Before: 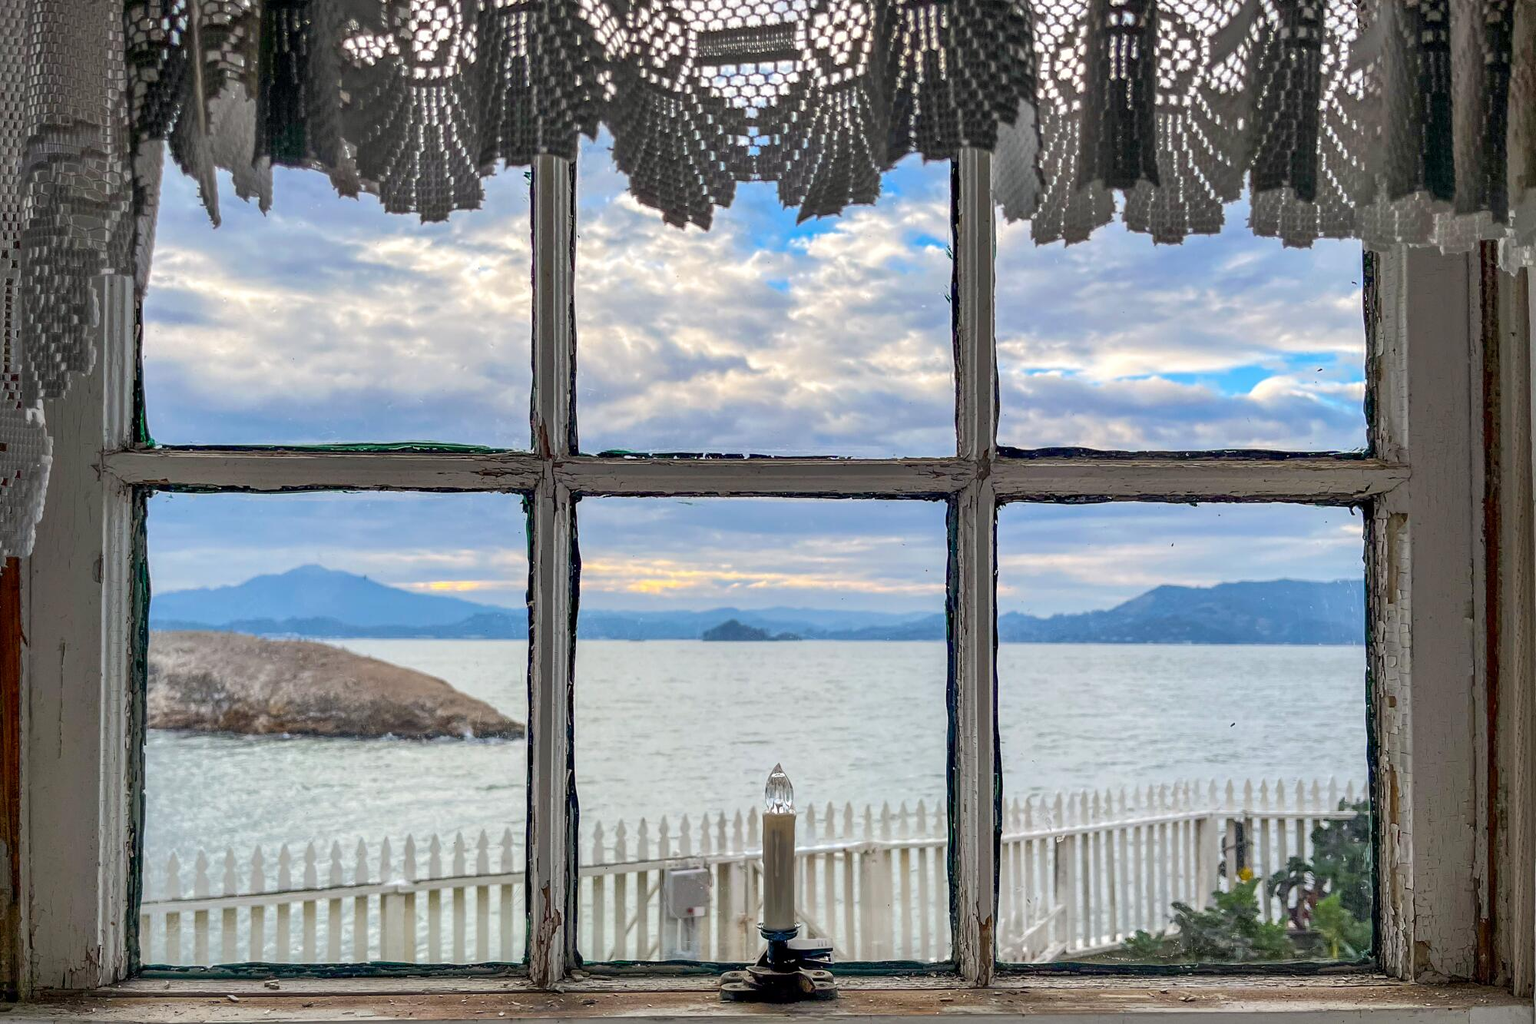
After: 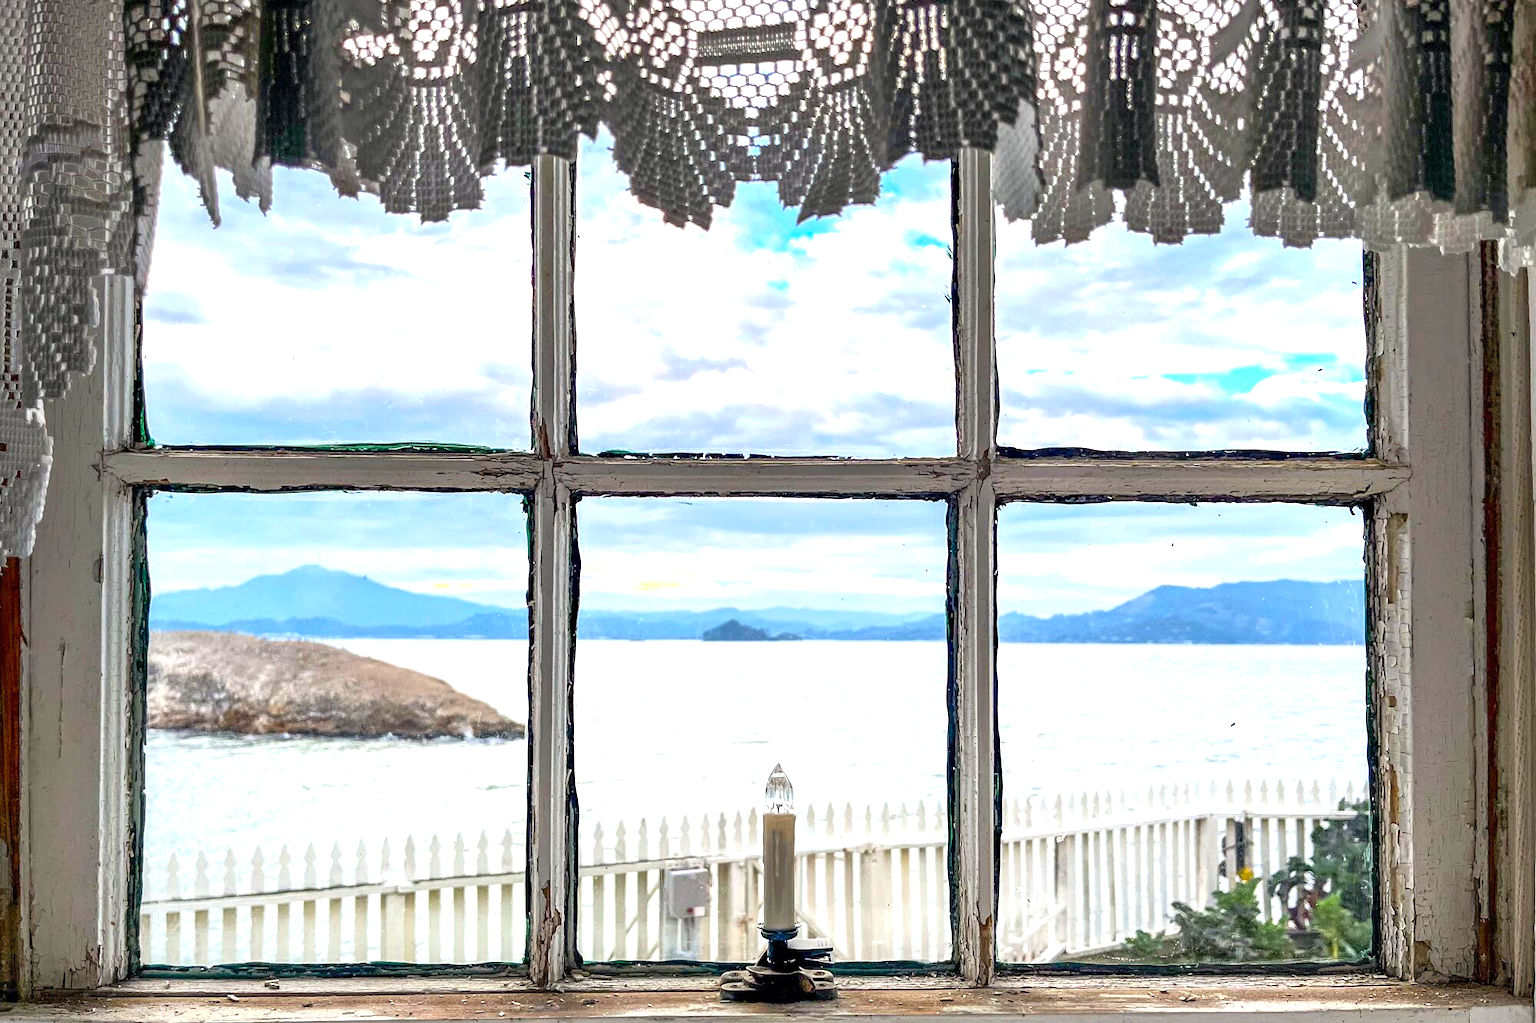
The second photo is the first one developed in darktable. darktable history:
levels: levels [0, 0.374, 0.749]
